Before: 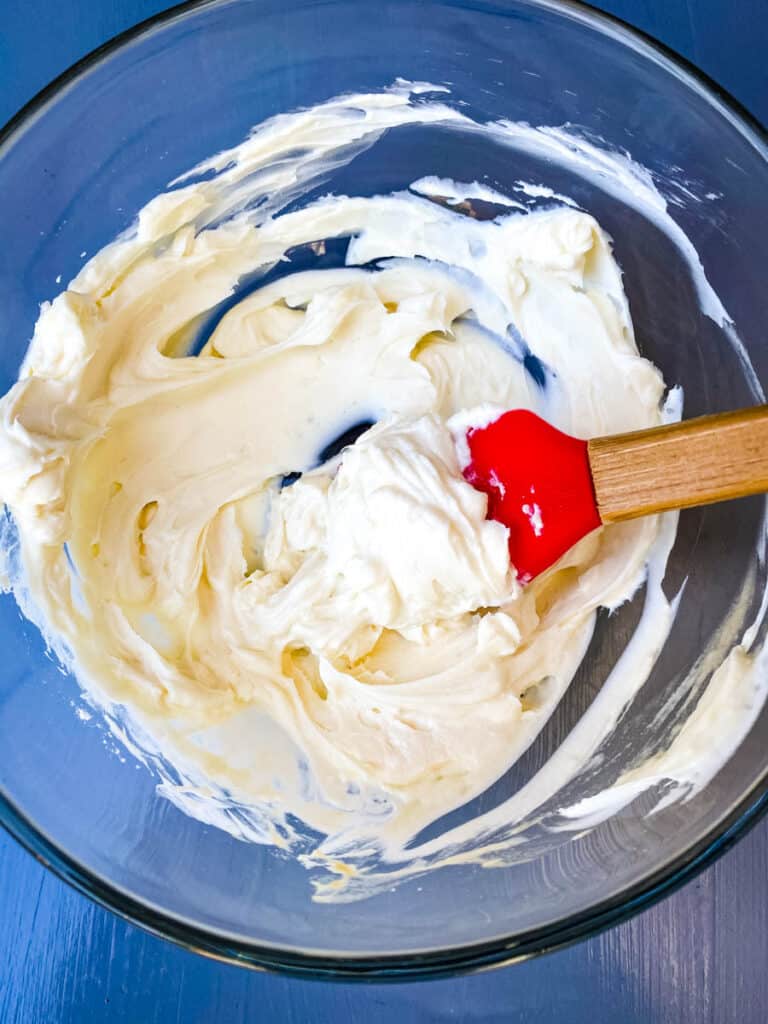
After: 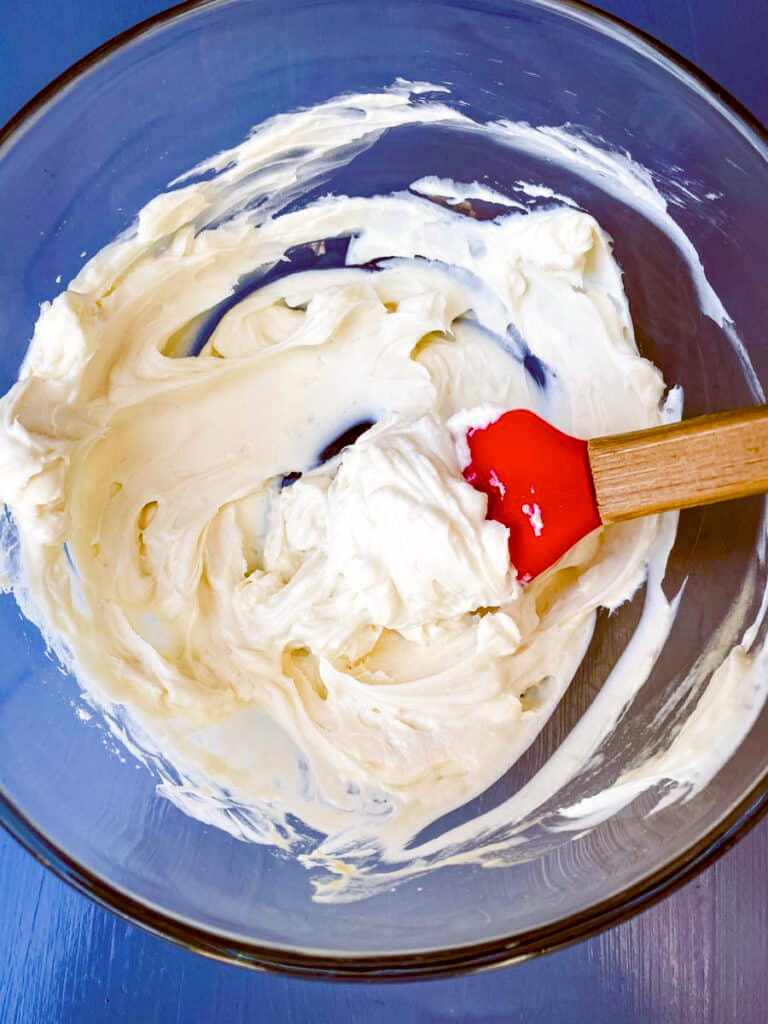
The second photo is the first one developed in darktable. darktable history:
color balance rgb: global offset › chroma 0.403%, global offset › hue 34.22°, perceptual saturation grading › global saturation 20%, perceptual saturation grading › highlights -50.044%, perceptual saturation grading › shadows 30.92%
color correction: highlights a* -0.191, highlights b* -0.089
